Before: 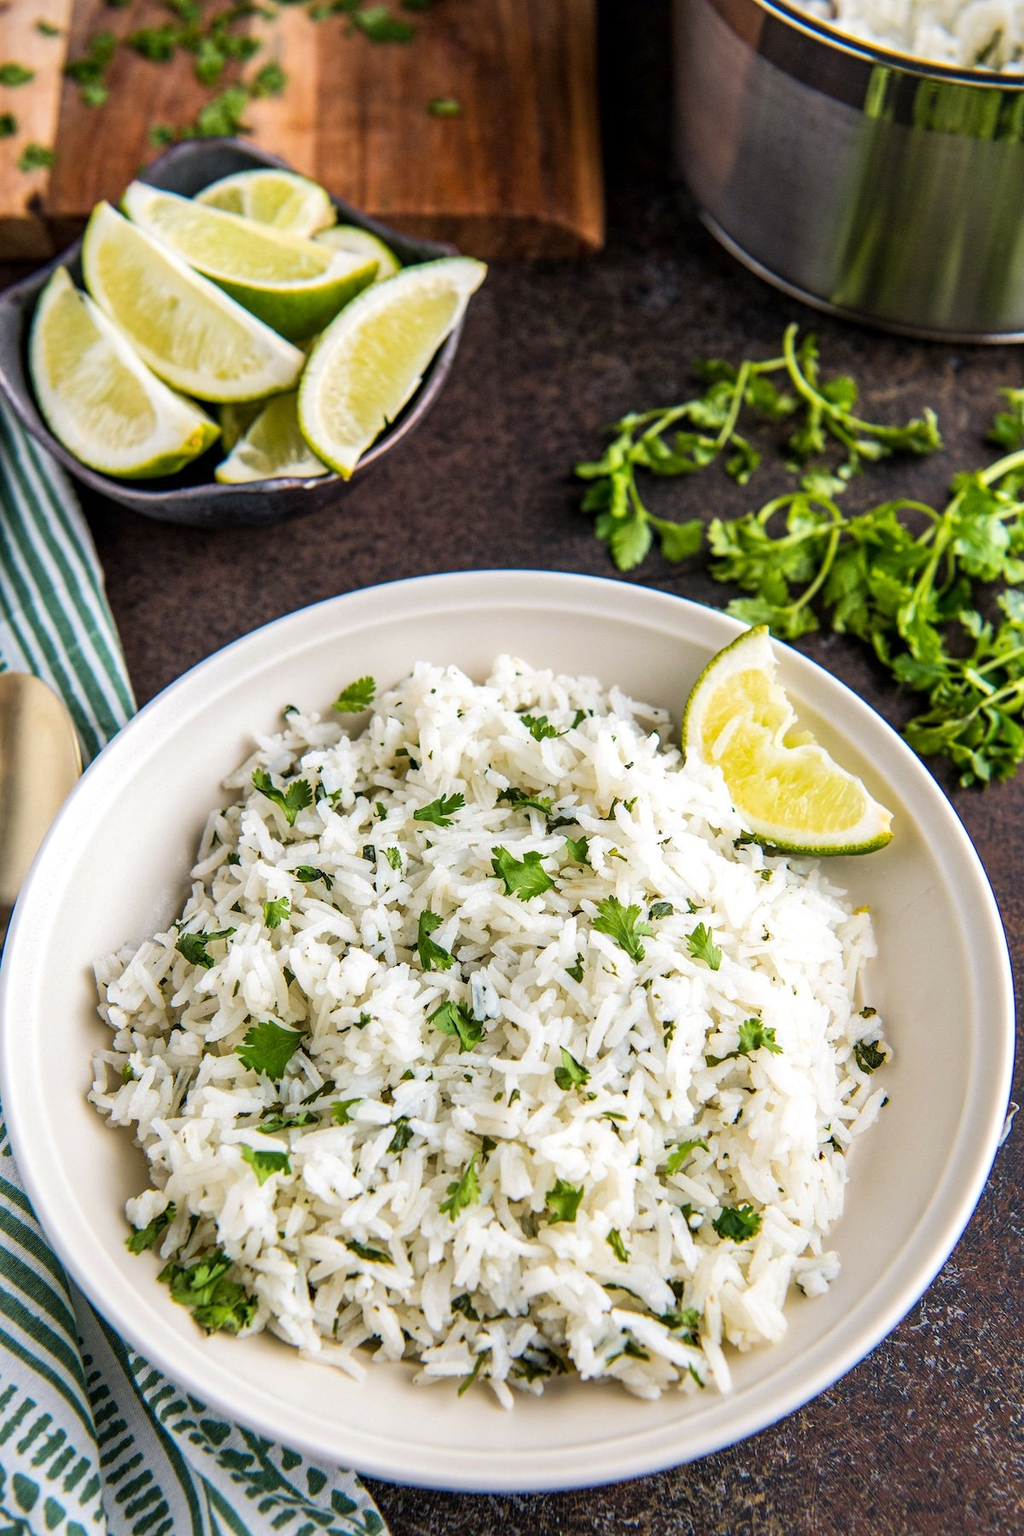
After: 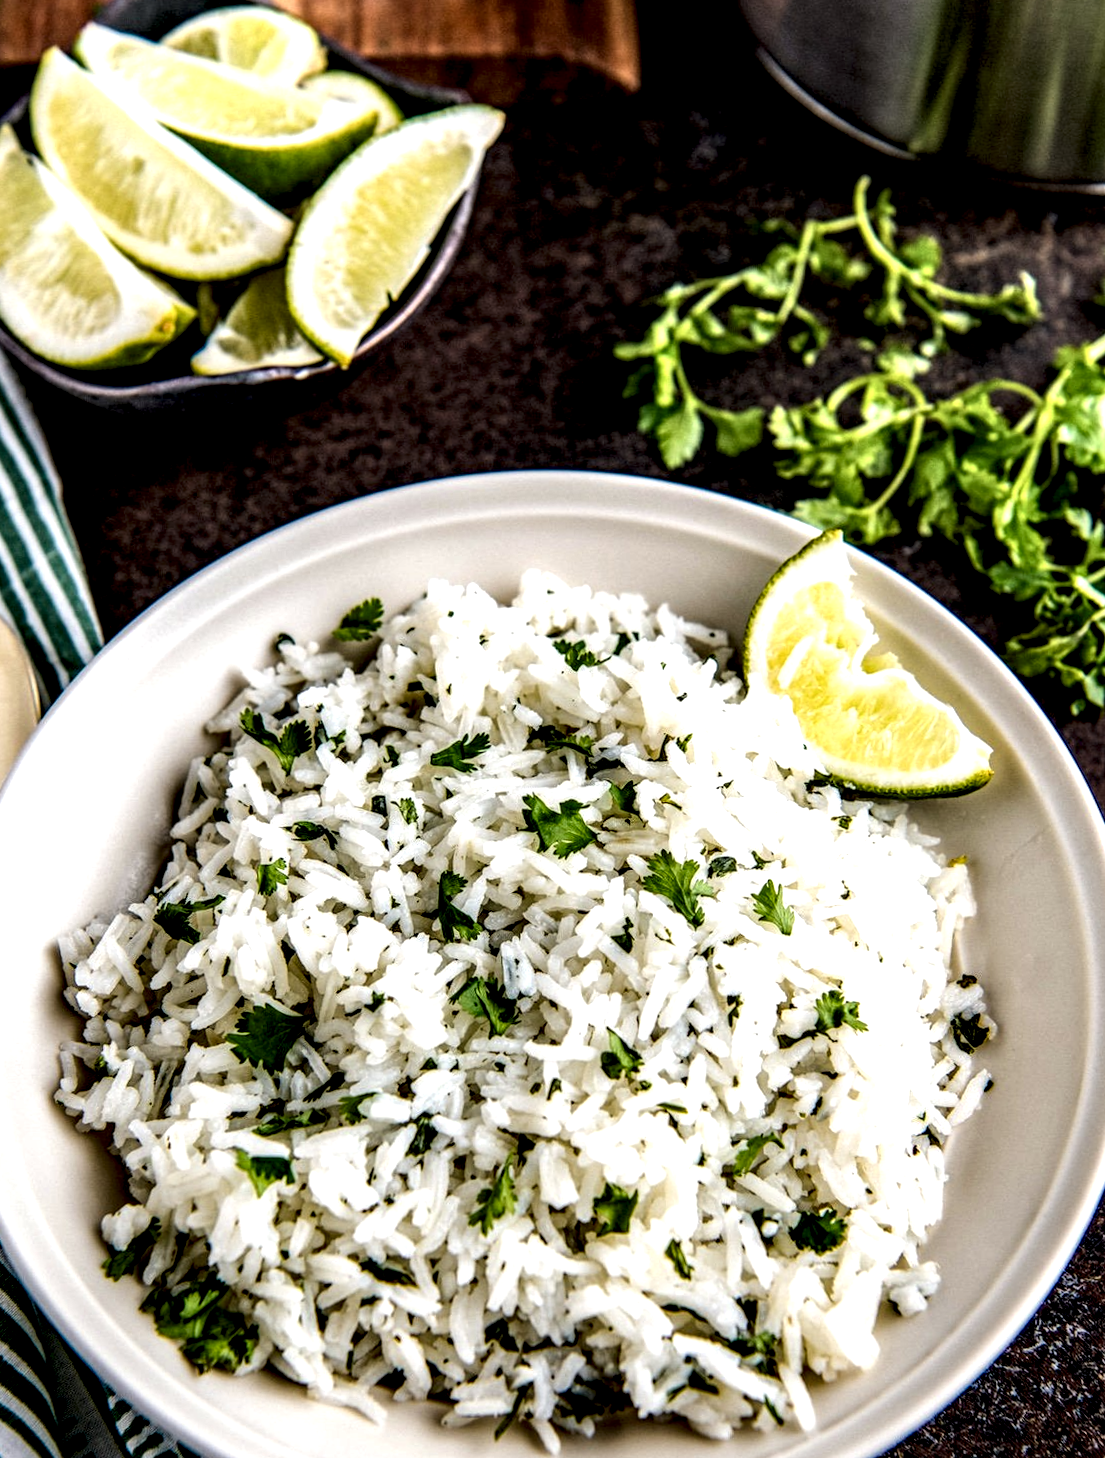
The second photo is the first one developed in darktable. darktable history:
rotate and perspective: rotation -3°, crop left 0.031, crop right 0.968, crop top 0.07, crop bottom 0.93
crop and rotate: angle -1.96°, left 3.097%, top 4.154%, right 1.586%, bottom 0.529%
local contrast: shadows 185%, detail 225%
